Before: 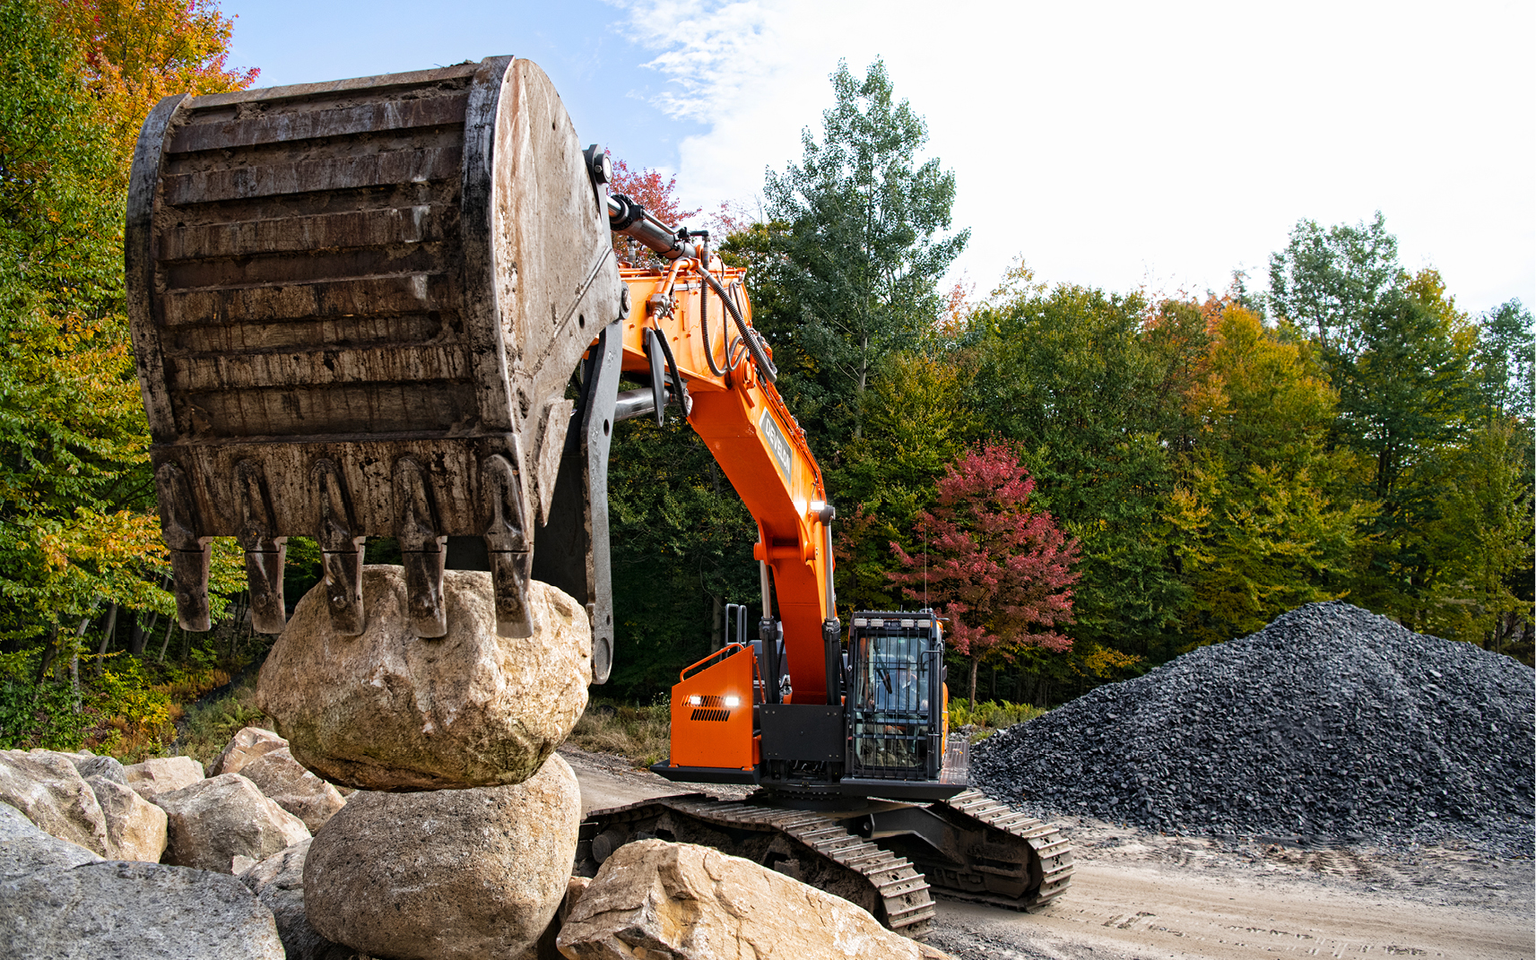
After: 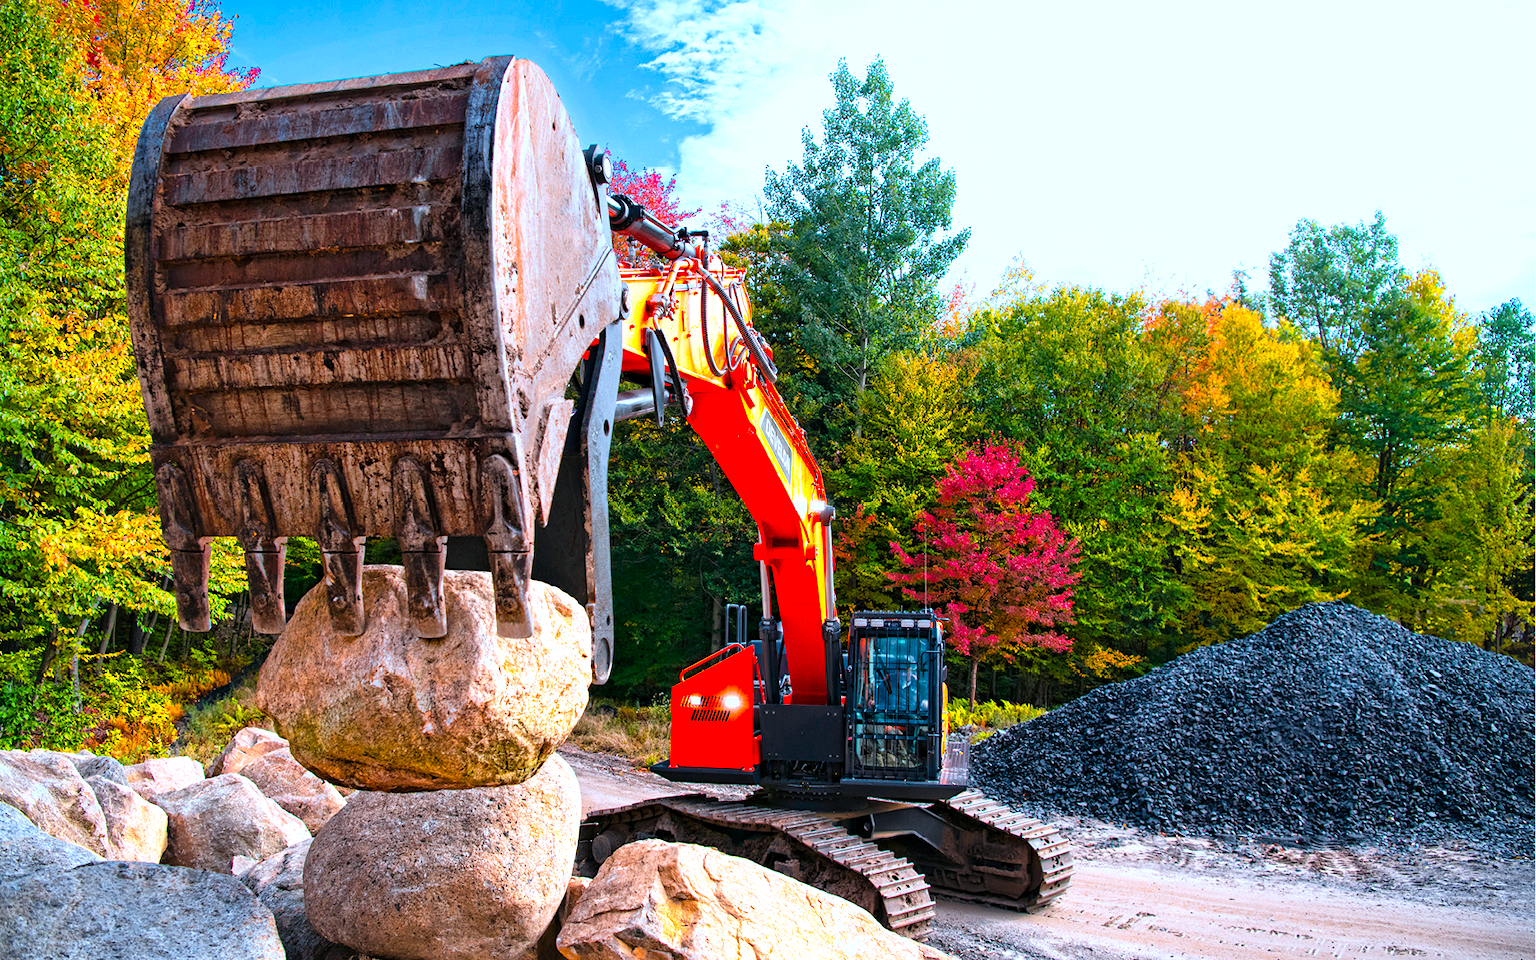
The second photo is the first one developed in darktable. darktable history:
color calibration: output R [1.422, -0.35, -0.252, 0], output G [-0.238, 1.259, -0.084, 0], output B [-0.081, -0.196, 1.58, 0], output brightness [0.49, 0.671, -0.57, 0], illuminant same as pipeline (D50), adaptation none (bypass), saturation algorithm version 1 (2020)
color balance rgb: perceptual saturation grading › global saturation 10%, global vibrance 10%
